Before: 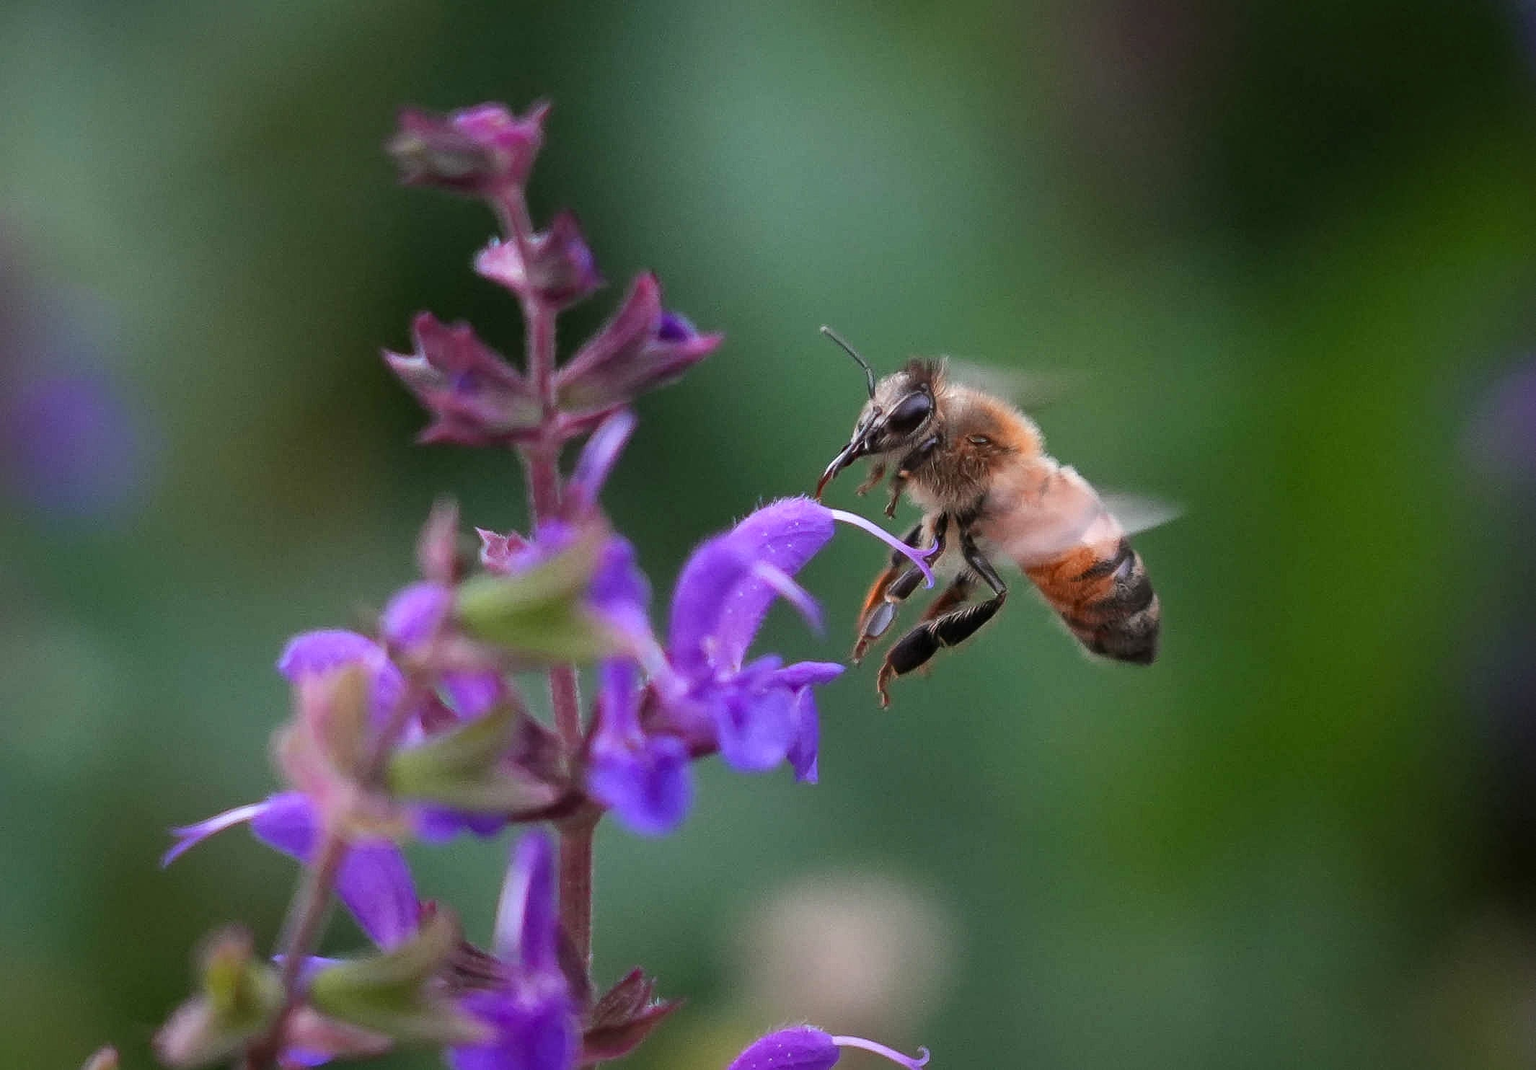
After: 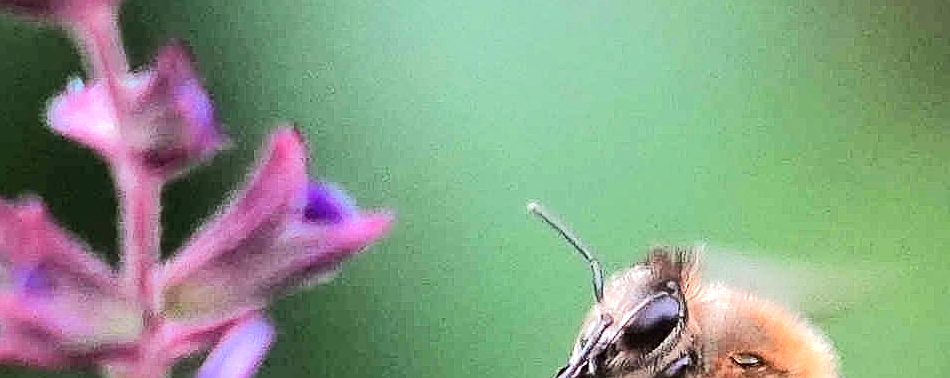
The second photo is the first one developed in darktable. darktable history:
crop: left 28.654%, top 16.868%, right 26.71%, bottom 57.644%
exposure: black level correction 0.001, exposure 0.498 EV, compensate highlight preservation false
local contrast: mode bilateral grid, contrast 19, coarseness 51, detail 119%, midtone range 0.2
tone equalizer: -7 EV 0.158 EV, -6 EV 0.623 EV, -5 EV 1.16 EV, -4 EV 1.37 EV, -3 EV 1.16 EV, -2 EV 0.6 EV, -1 EV 0.152 EV, edges refinement/feathering 500, mask exposure compensation -1.57 EV, preserve details no
sharpen: on, module defaults
